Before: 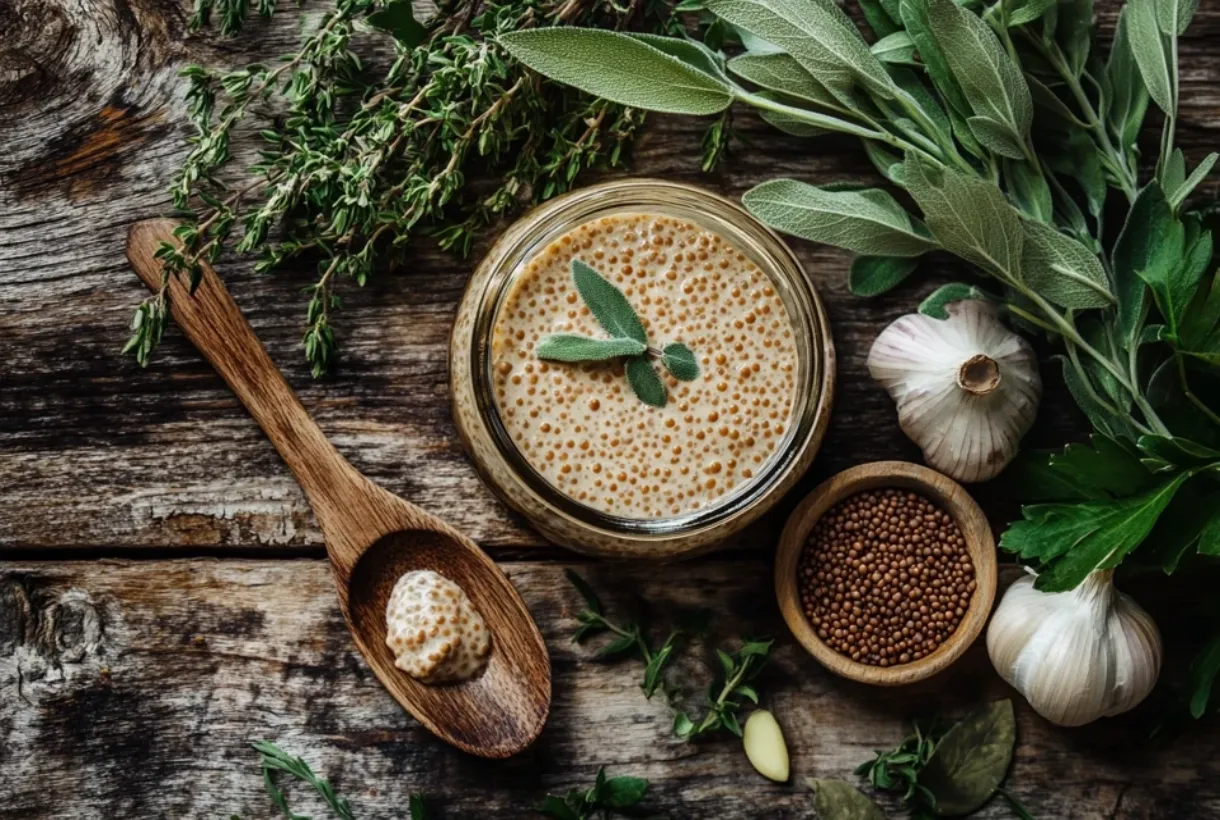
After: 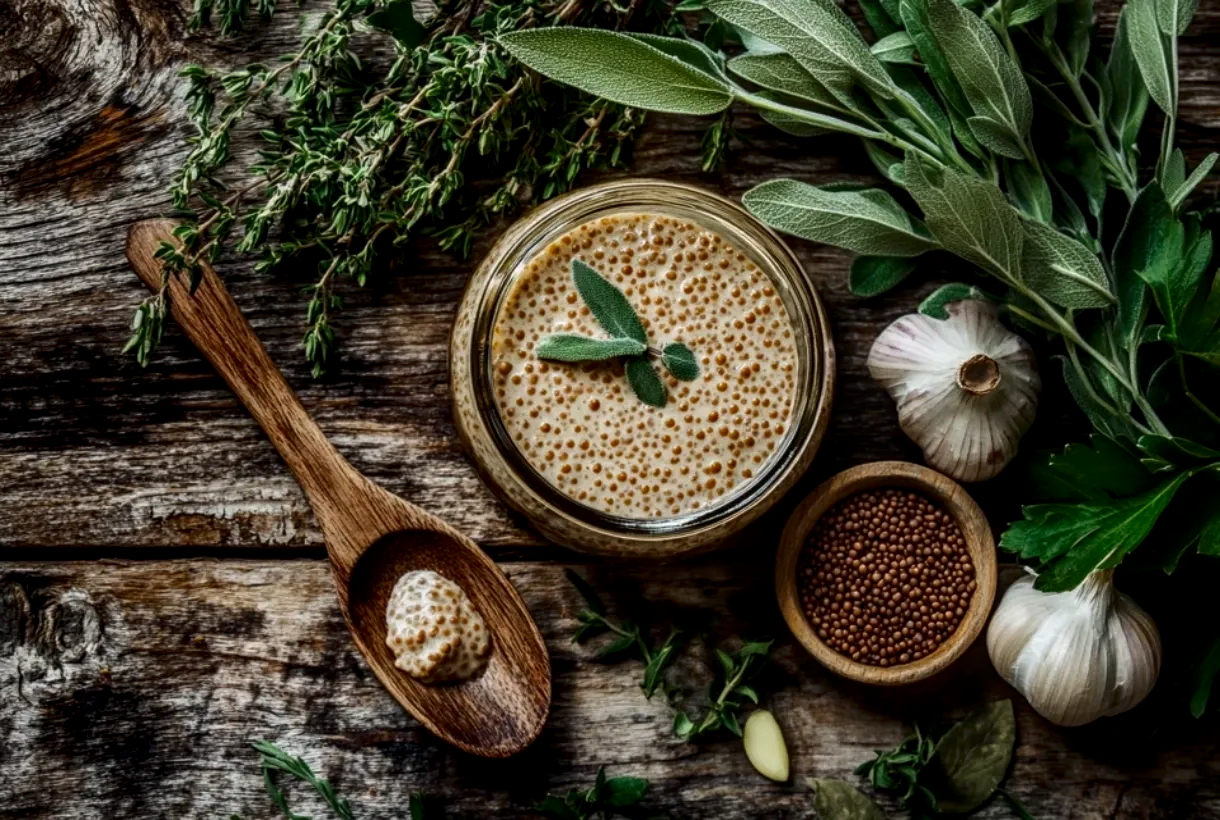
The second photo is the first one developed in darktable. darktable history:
contrast brightness saturation: contrast 0.07, brightness -0.13, saturation 0.06
local contrast: detail 130%
